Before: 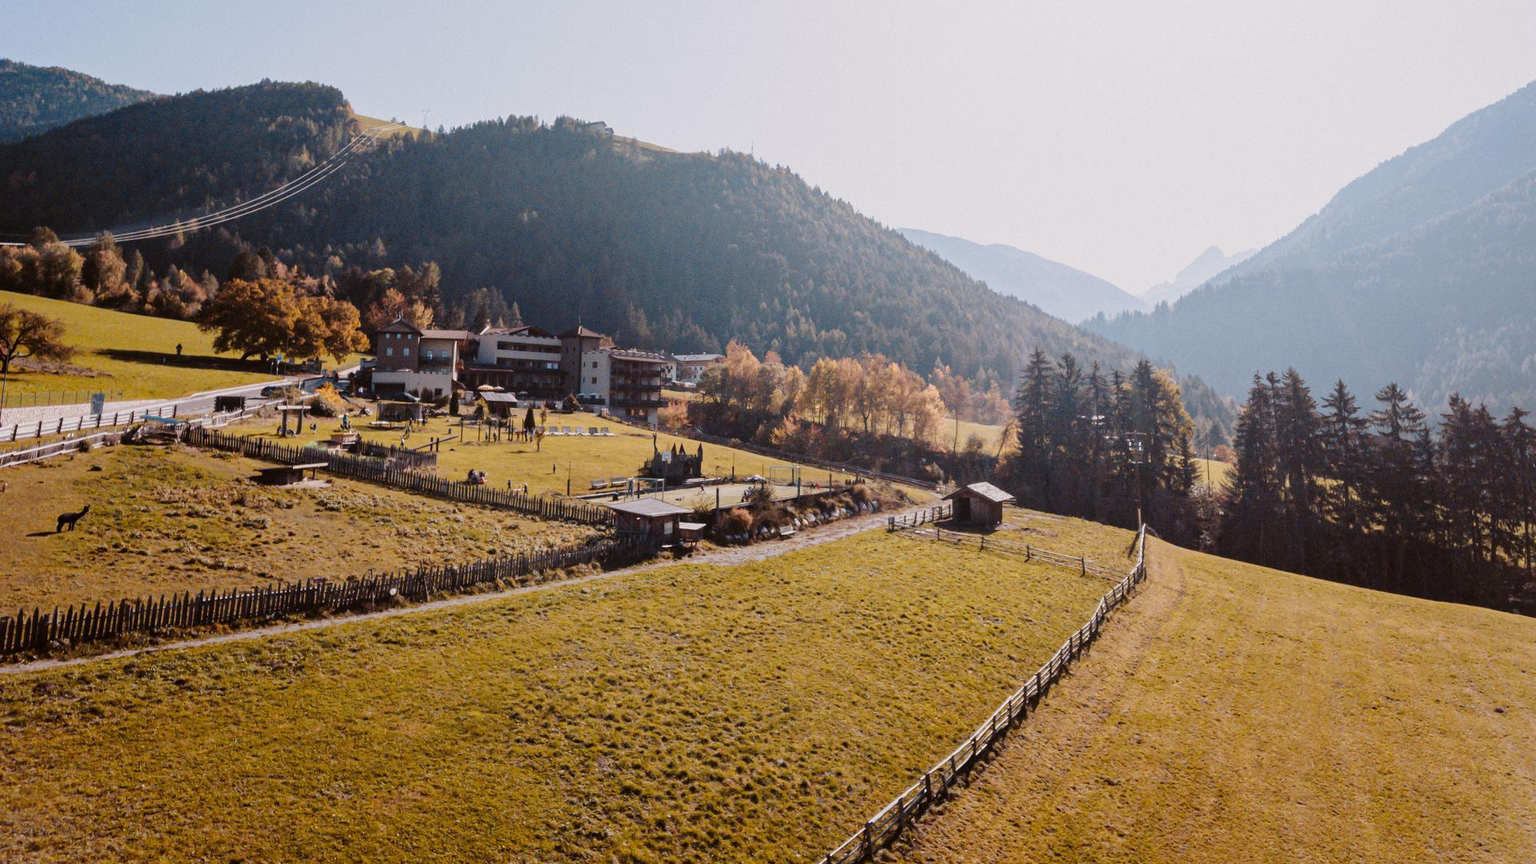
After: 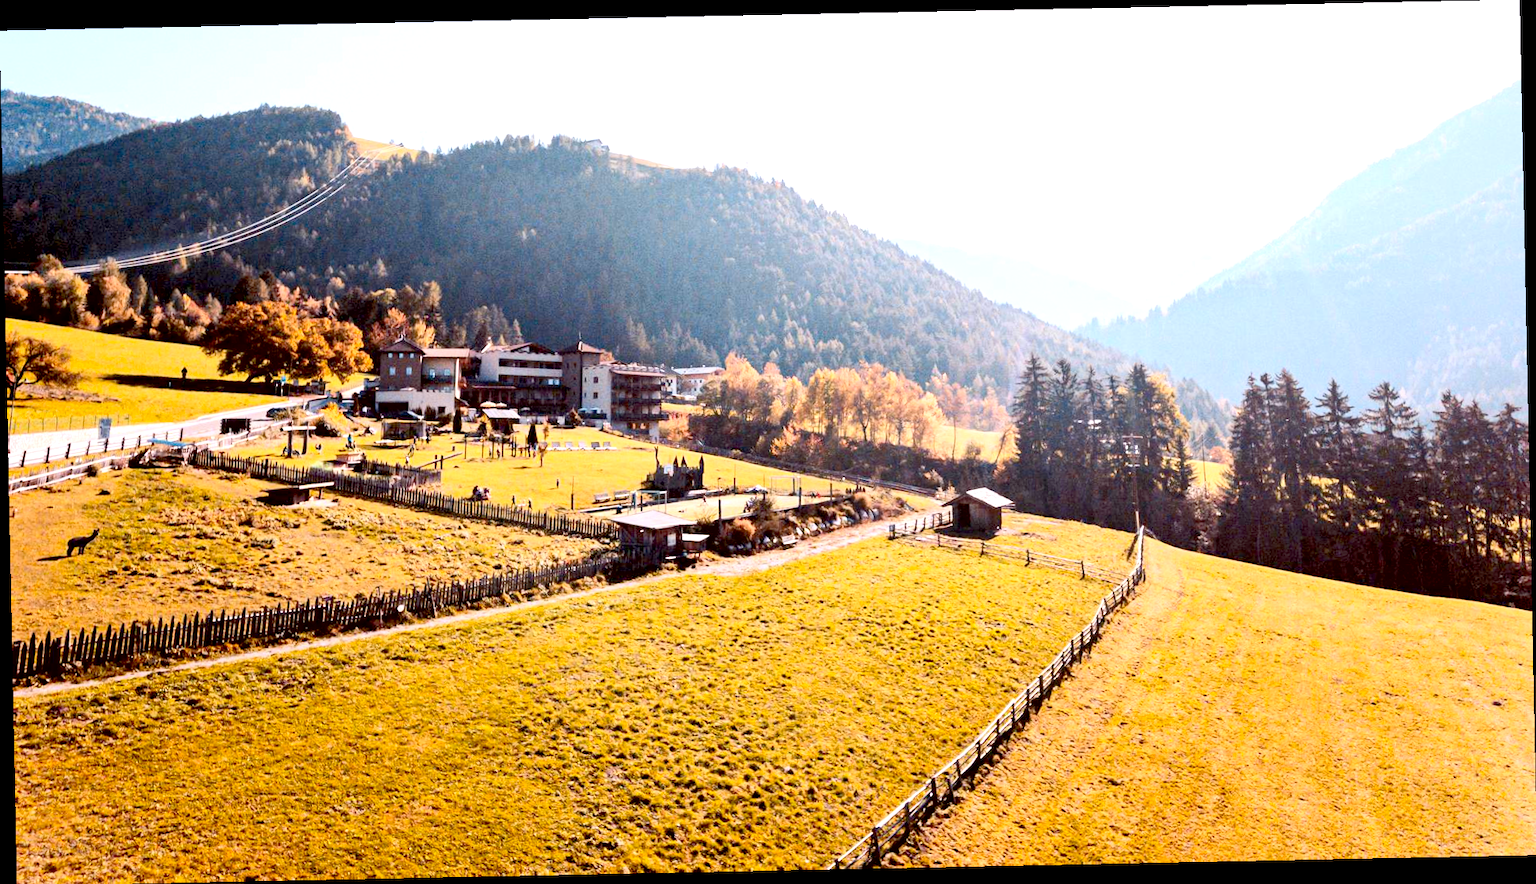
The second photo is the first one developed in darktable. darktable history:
exposure: black level correction 0.01, exposure 1 EV, compensate highlight preservation false
shadows and highlights: shadows 49, highlights -41, soften with gaussian
rotate and perspective: rotation -1.17°, automatic cropping off
contrast brightness saturation: contrast 0.2, brightness 0.16, saturation 0.22
